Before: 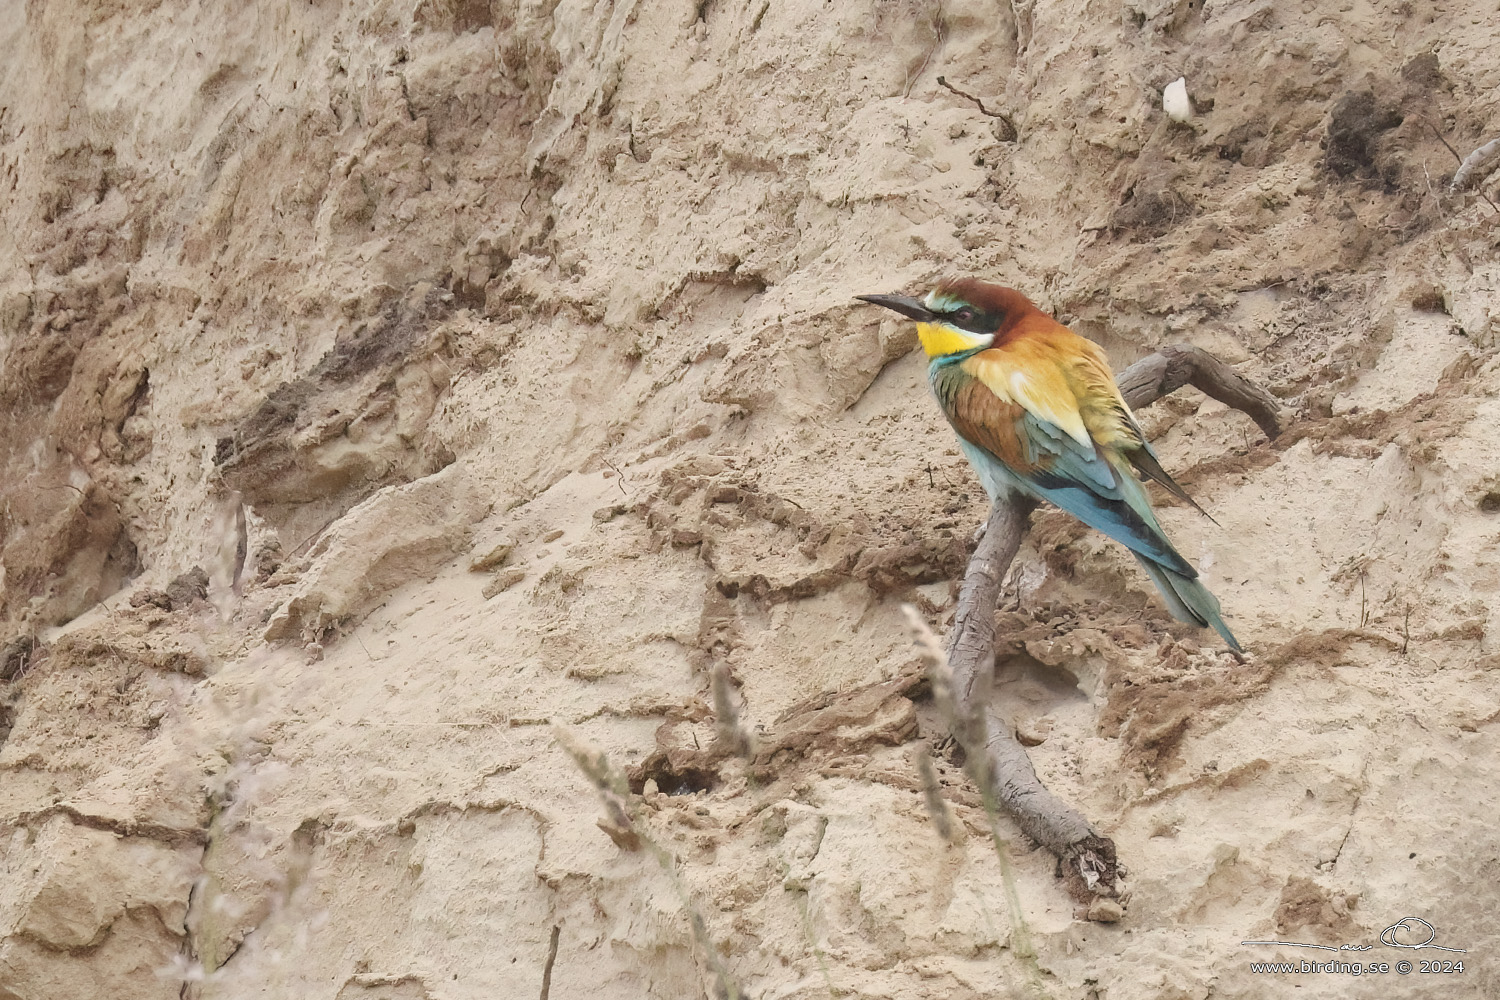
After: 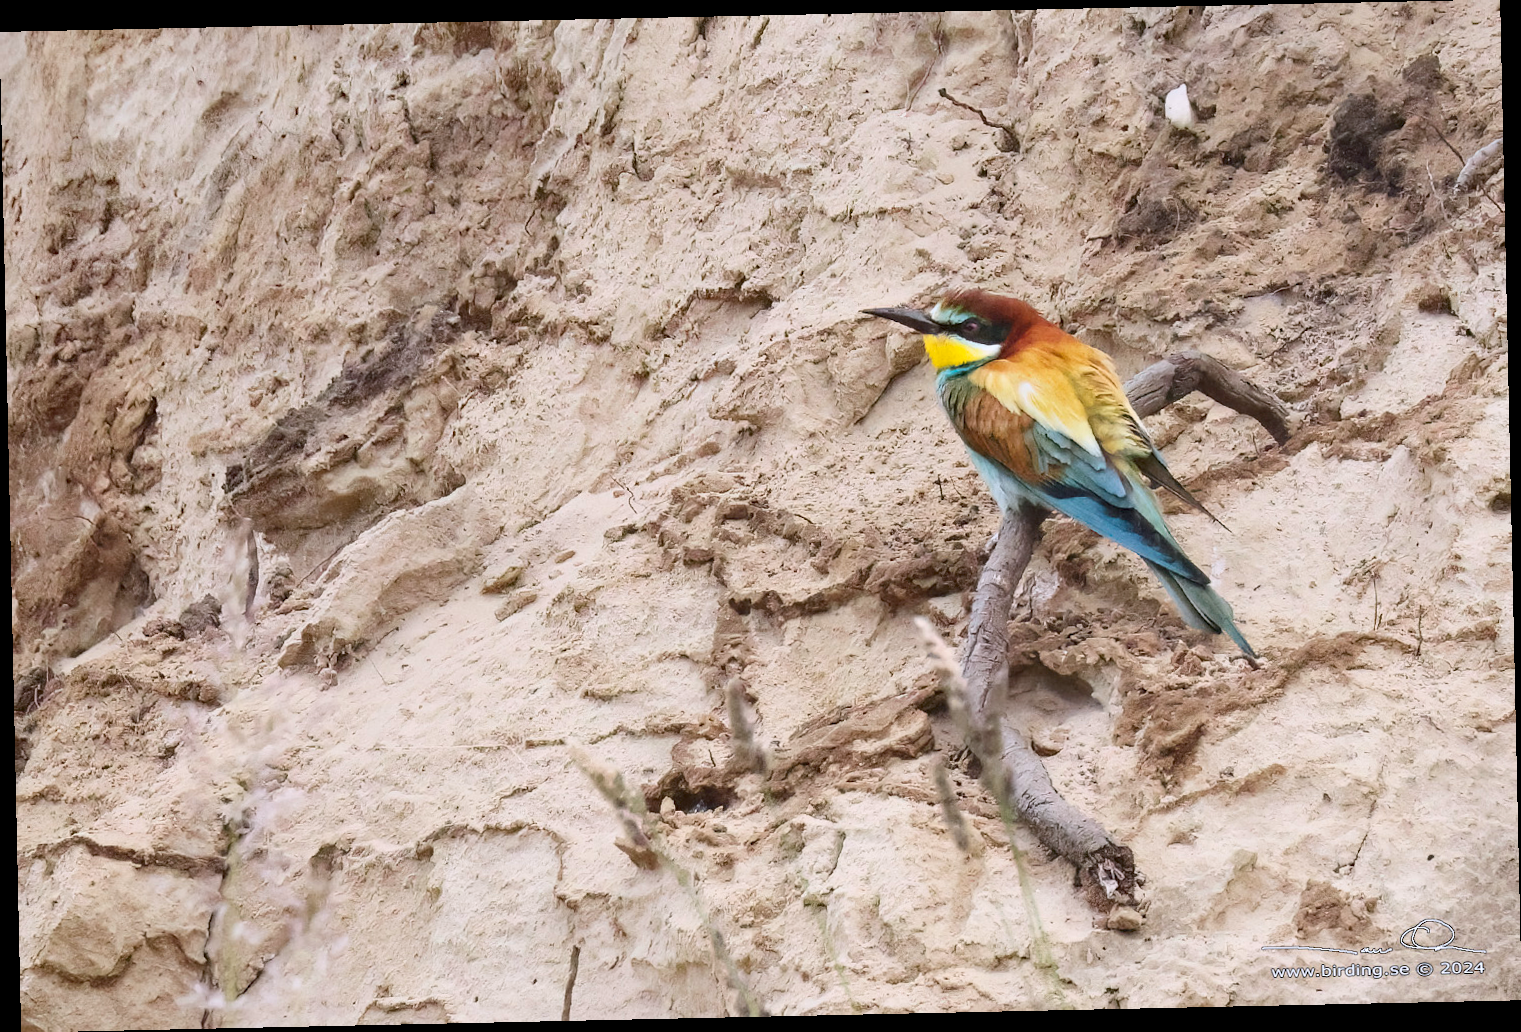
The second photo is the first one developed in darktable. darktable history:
contrast brightness saturation: contrast 0.18, saturation 0.3
rotate and perspective: rotation -1.24°, automatic cropping off
color calibration: illuminant as shot in camera, x 0.358, y 0.373, temperature 4628.91 K
exposure: black level correction 0.007, compensate highlight preservation false
